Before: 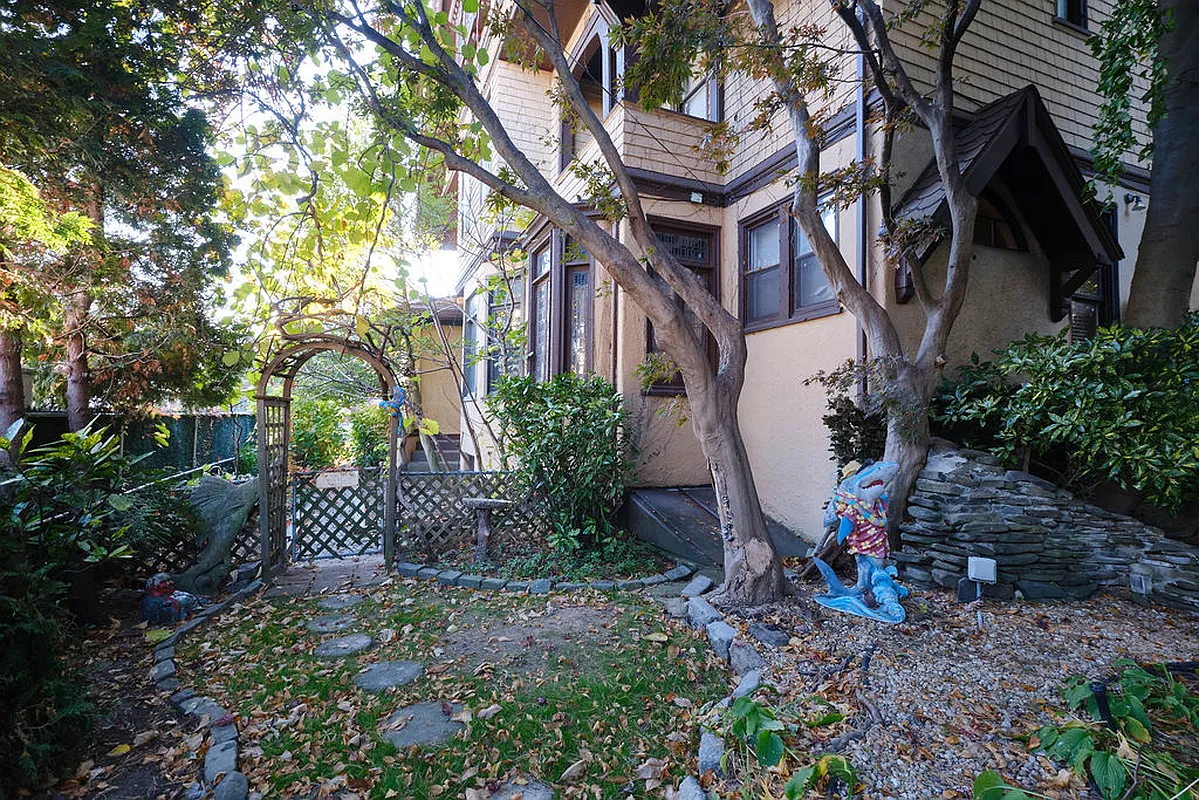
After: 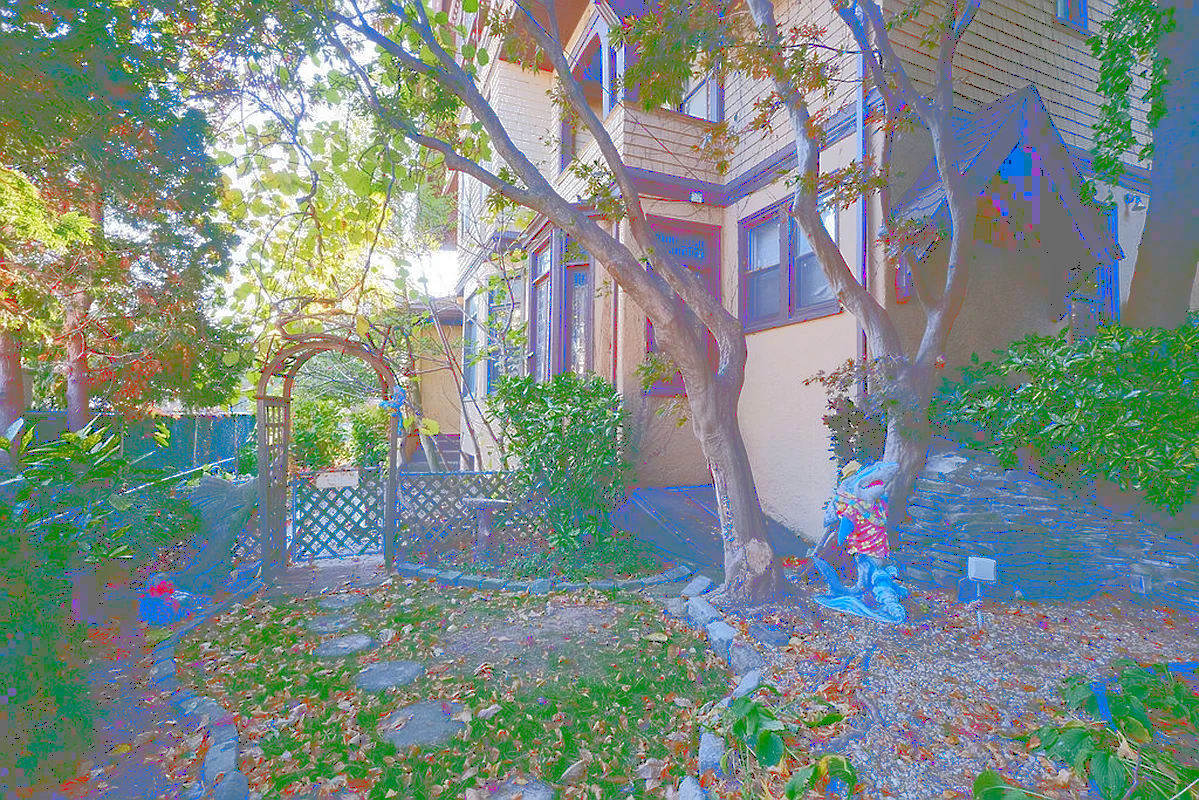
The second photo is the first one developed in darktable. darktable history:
tone curve: curves: ch0 [(0, 0) (0.003, 0.449) (0.011, 0.449) (0.025, 0.449) (0.044, 0.45) (0.069, 0.453) (0.1, 0.453) (0.136, 0.455) (0.177, 0.458) (0.224, 0.462) (0.277, 0.47) (0.335, 0.491) (0.399, 0.522) (0.468, 0.561) (0.543, 0.619) (0.623, 0.69) (0.709, 0.756) (0.801, 0.802) (0.898, 0.825) (1, 1)], color space Lab, linked channels, preserve colors none
sharpen: radius 5.277, amount 0.31, threshold 26.075
